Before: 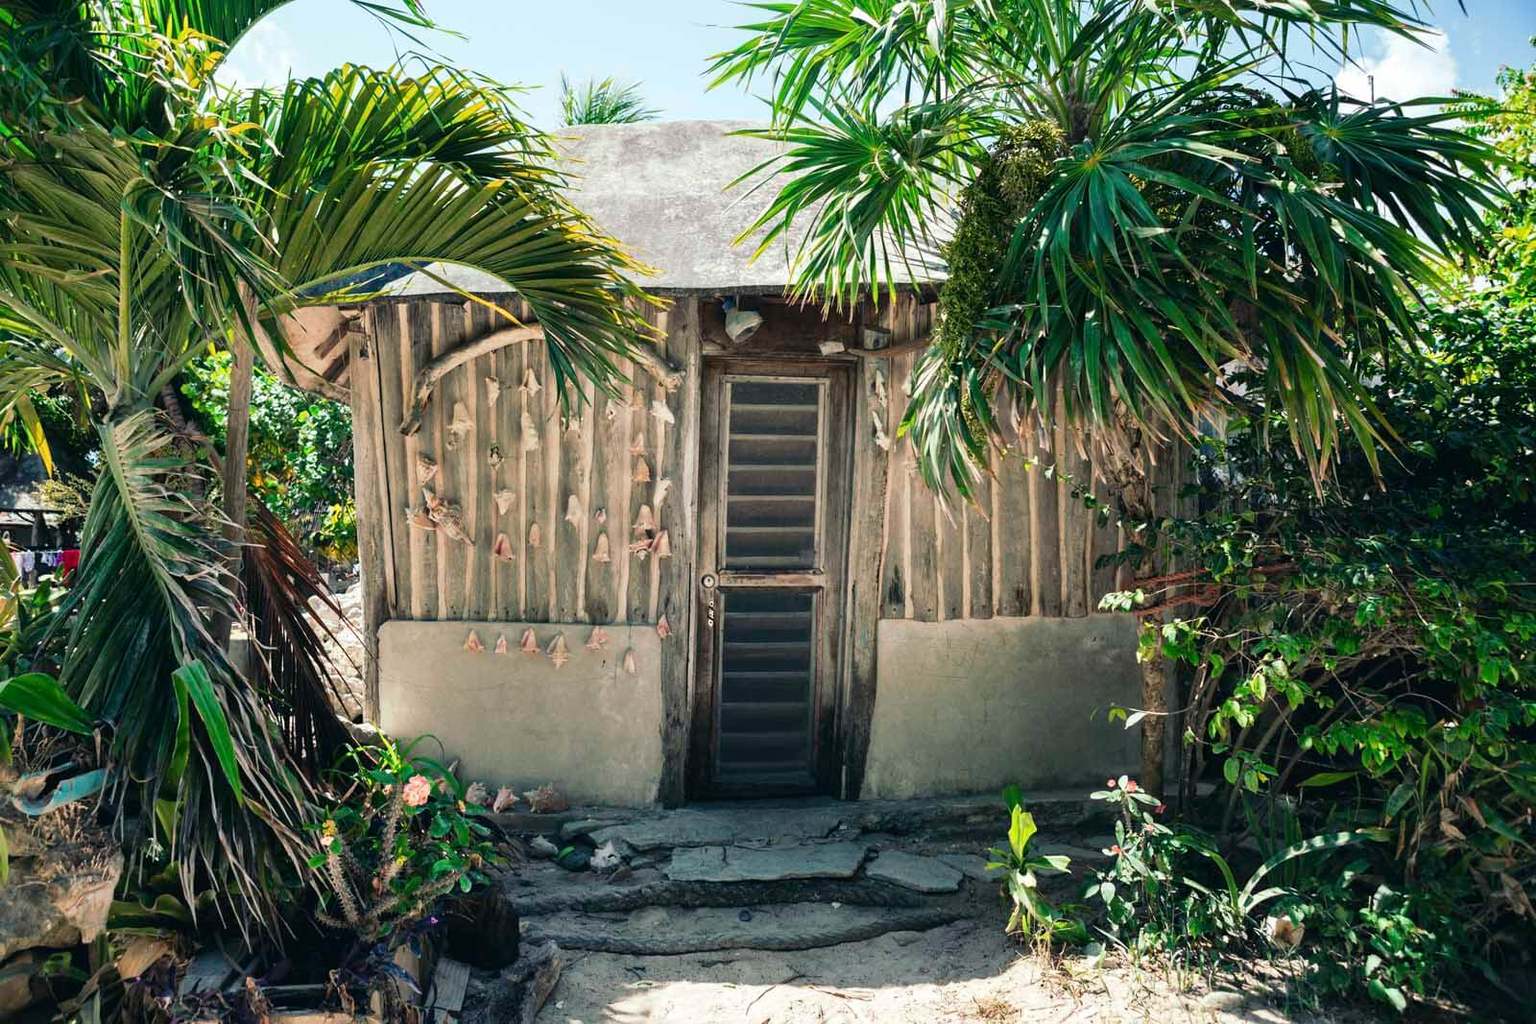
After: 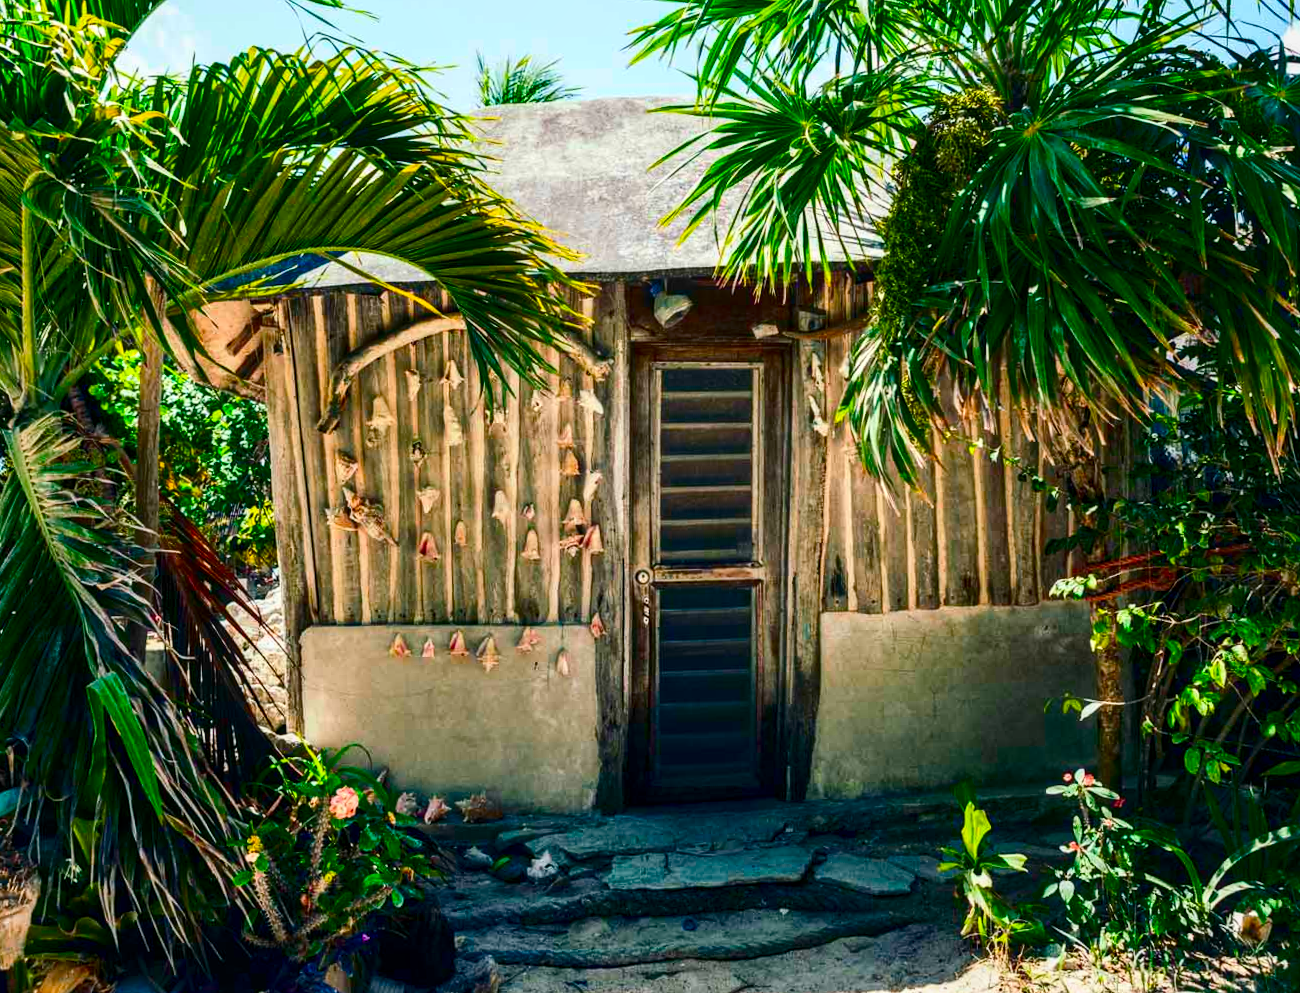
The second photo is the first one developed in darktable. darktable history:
contrast brightness saturation: contrast 0.206, brightness -0.113, saturation 0.21
color balance rgb: linear chroma grading › global chroma 41.448%, perceptual saturation grading › global saturation 20%, perceptual saturation grading › highlights -25.477%, perceptual saturation grading › shadows 24.355%
crop and rotate: angle 1.4°, left 4.514%, top 1.107%, right 11.227%, bottom 2.426%
local contrast: on, module defaults
